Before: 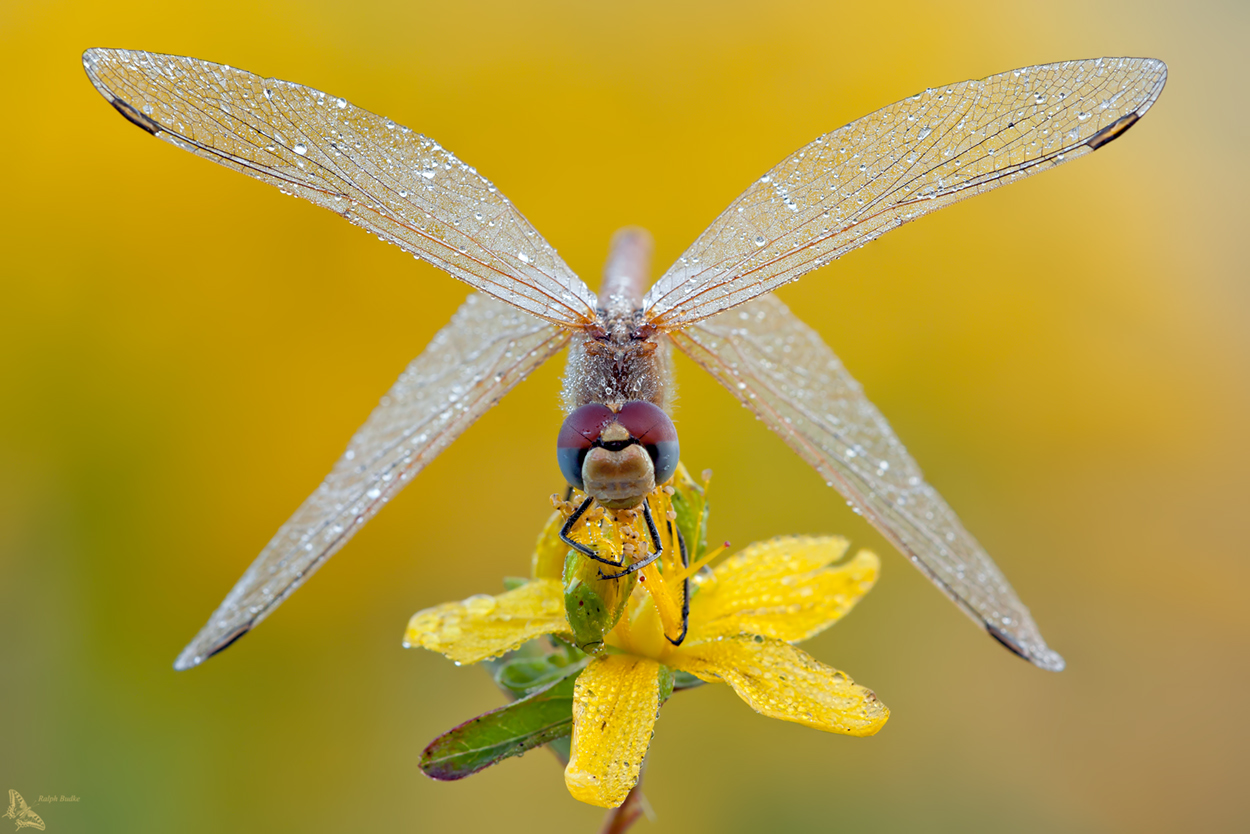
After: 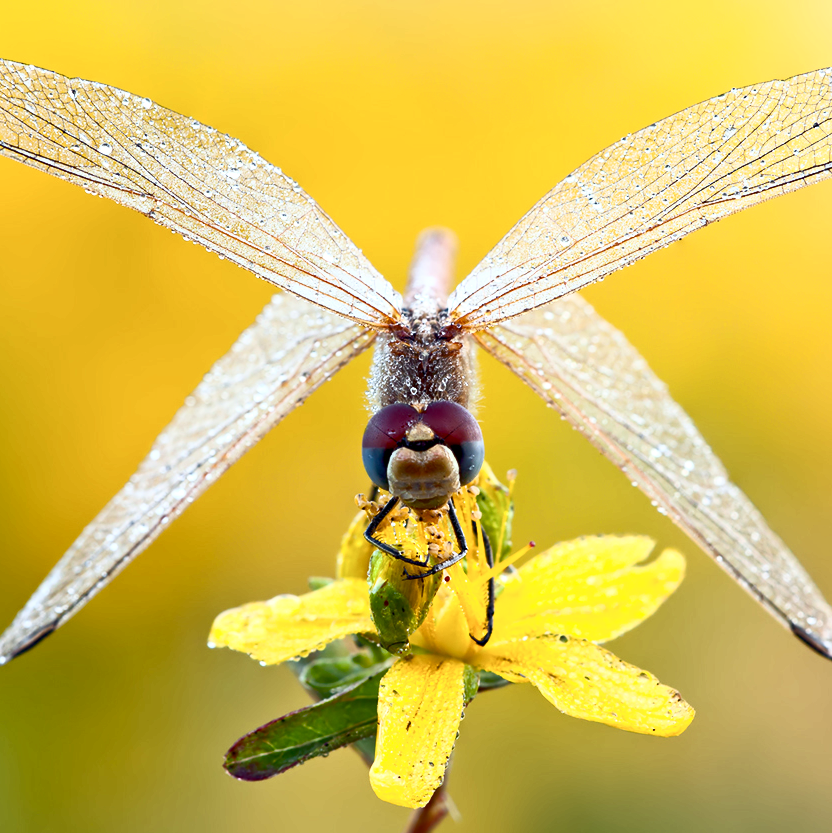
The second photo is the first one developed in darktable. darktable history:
exposure: exposure 0.407 EV, compensate exposure bias true, compensate highlight preservation false
crop and rotate: left 15.623%, right 17.738%
tone curve: curves: ch0 [(0, 0) (0.56, 0.467) (0.846, 0.934) (1, 1)], color space Lab, independent channels, preserve colors none
